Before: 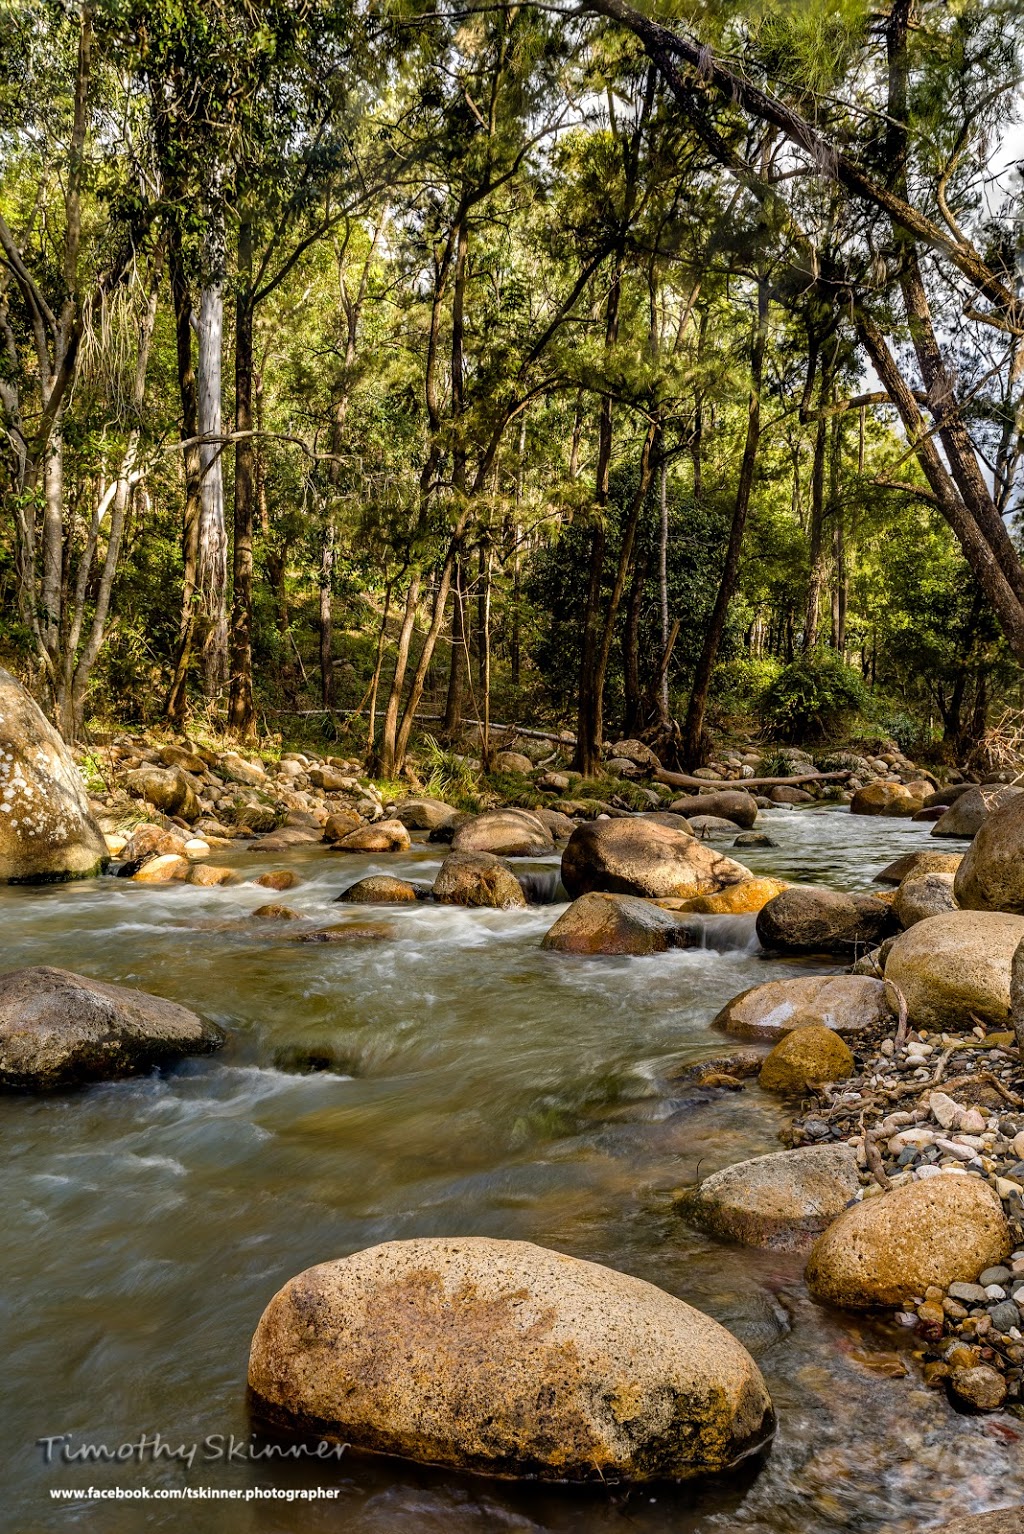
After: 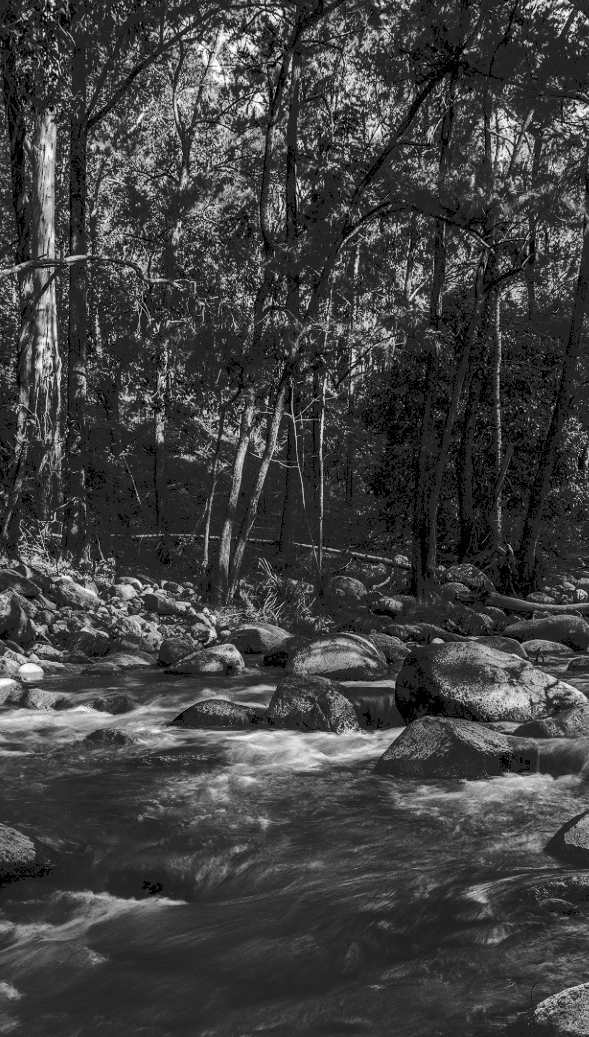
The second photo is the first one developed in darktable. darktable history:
crop: left 16.223%, top 11.511%, right 26.232%, bottom 20.832%
color zones: curves: ch0 [(0, 0.278) (0.143, 0.5) (0.286, 0.5) (0.429, 0.5) (0.571, 0.5) (0.714, 0.5) (0.857, 0.5) (1, 0.5)]; ch1 [(0, 1) (0.143, 0.165) (0.286, 0) (0.429, 0) (0.571, 0) (0.714, 0) (0.857, 0.5) (1, 0.5)]; ch2 [(0, 0.508) (0.143, 0.5) (0.286, 0.5) (0.429, 0.5) (0.571, 0.5) (0.714, 0.5) (0.857, 0.5) (1, 0.5)]
color calibration: output gray [0.246, 0.254, 0.501, 0], illuminant same as pipeline (D50), adaptation none (bypass), x 0.333, y 0.334, temperature 5014.17 K
exposure: exposure -0.115 EV, compensate highlight preservation false
tone curve: curves: ch0 [(0, 0) (0.003, 0.139) (0.011, 0.14) (0.025, 0.138) (0.044, 0.14) (0.069, 0.149) (0.1, 0.161) (0.136, 0.179) (0.177, 0.203) (0.224, 0.245) (0.277, 0.302) (0.335, 0.382) (0.399, 0.461) (0.468, 0.546) (0.543, 0.614) (0.623, 0.687) (0.709, 0.758) (0.801, 0.84) (0.898, 0.912) (1, 1)], preserve colors none
contrast brightness saturation: contrast 0.099, brightness -0.257, saturation 0.144
local contrast: on, module defaults
